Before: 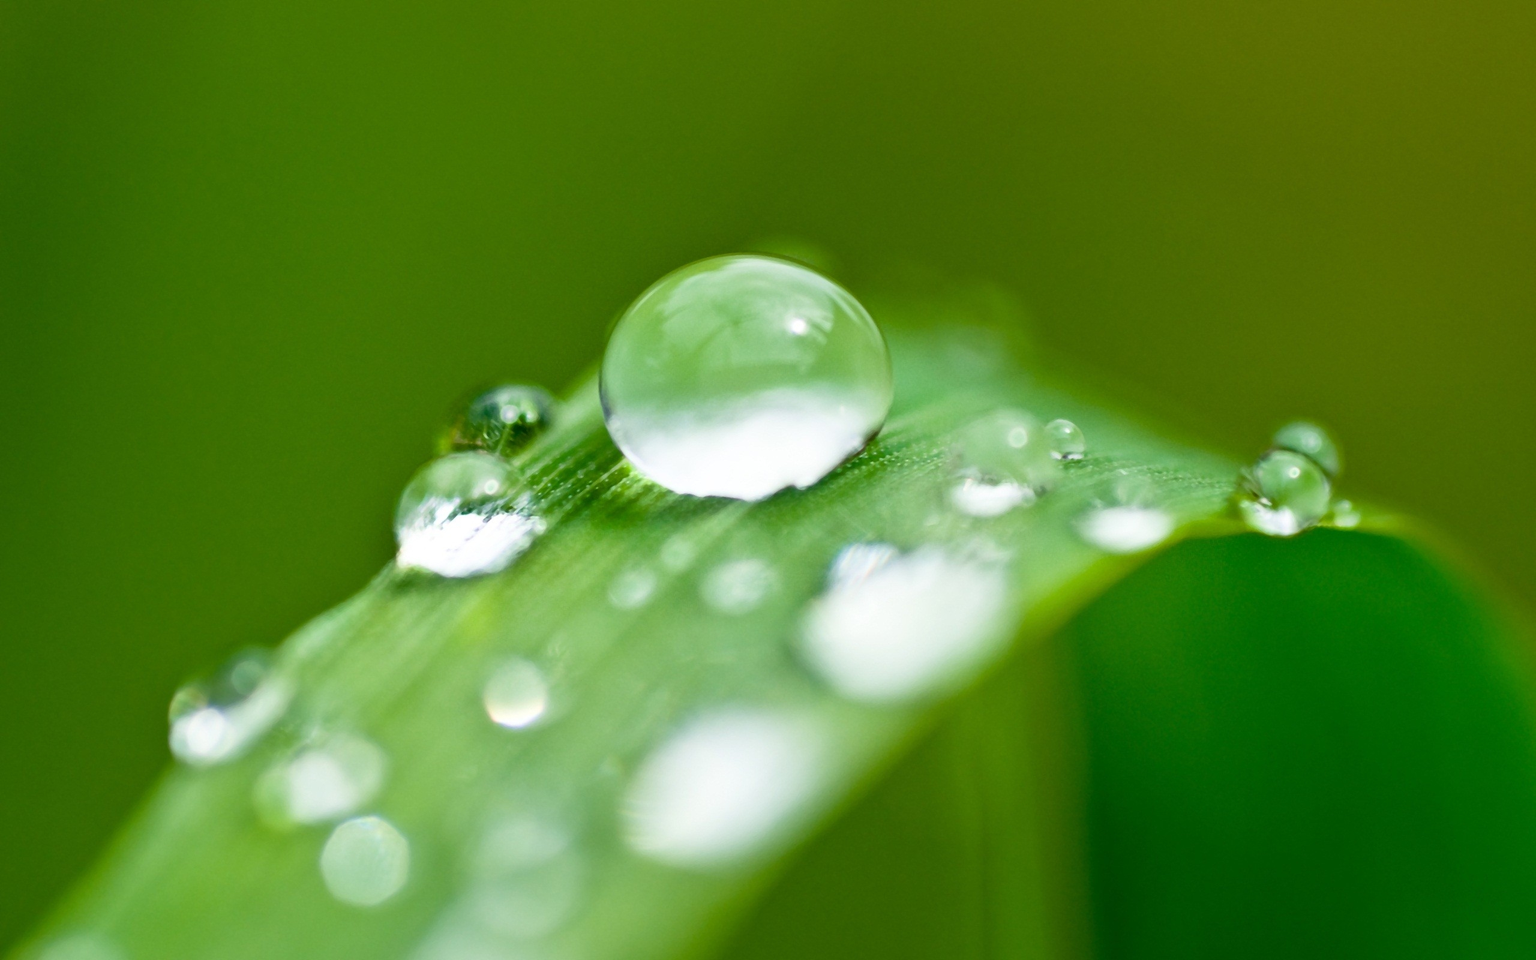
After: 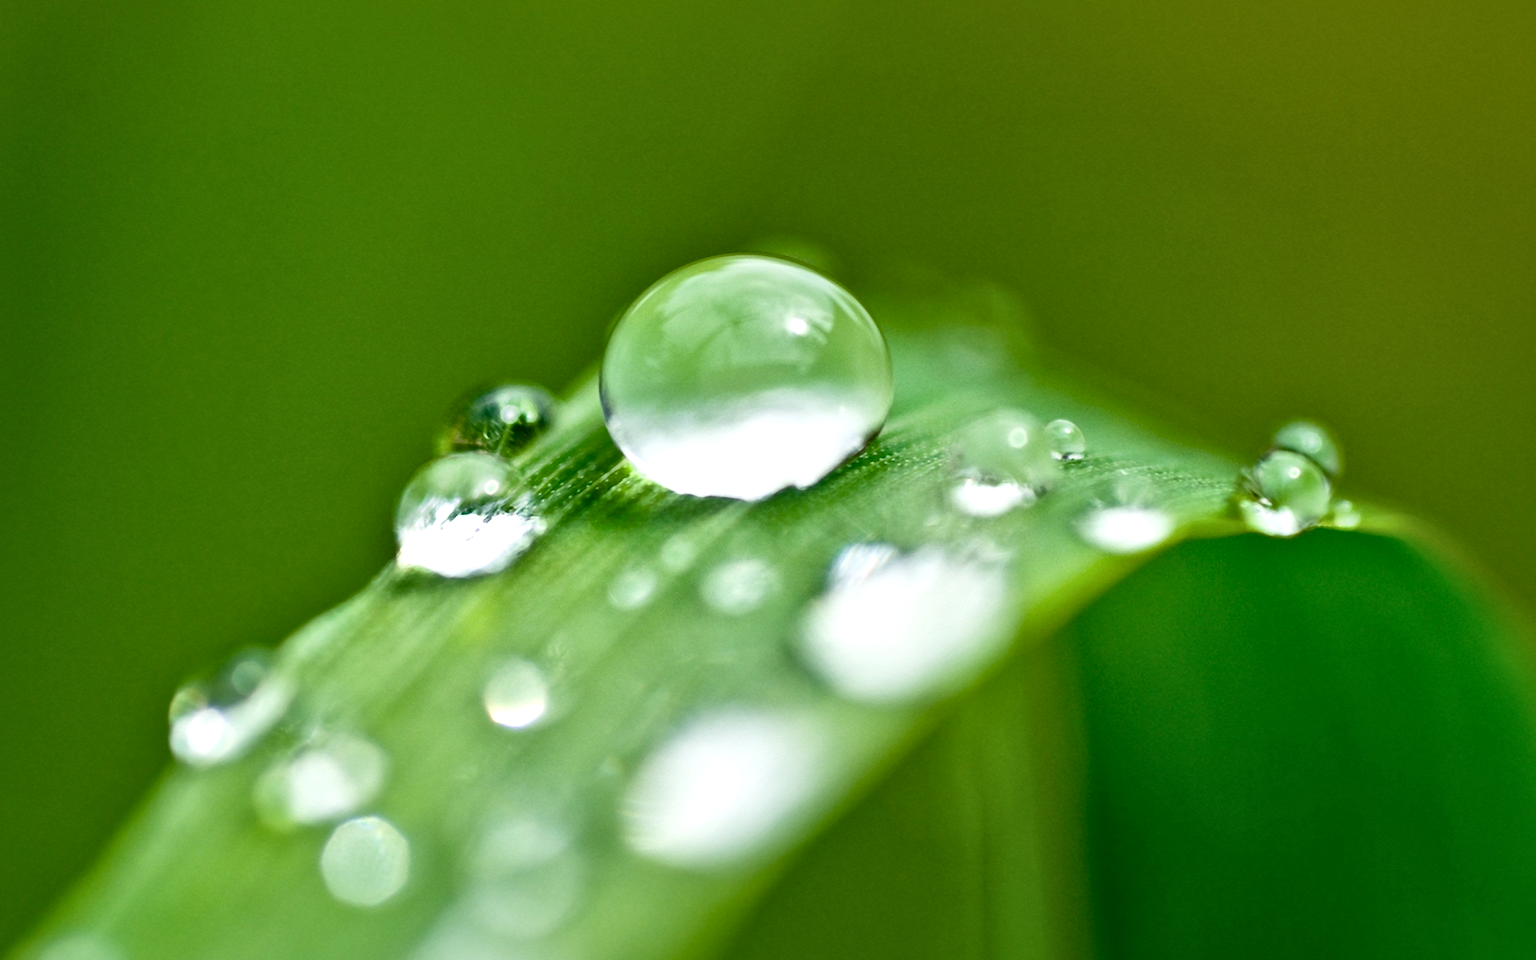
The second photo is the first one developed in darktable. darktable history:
local contrast: mode bilateral grid, contrast 25, coarseness 61, detail 152%, midtone range 0.2
exposure: exposure 0.023 EV, compensate highlight preservation false
